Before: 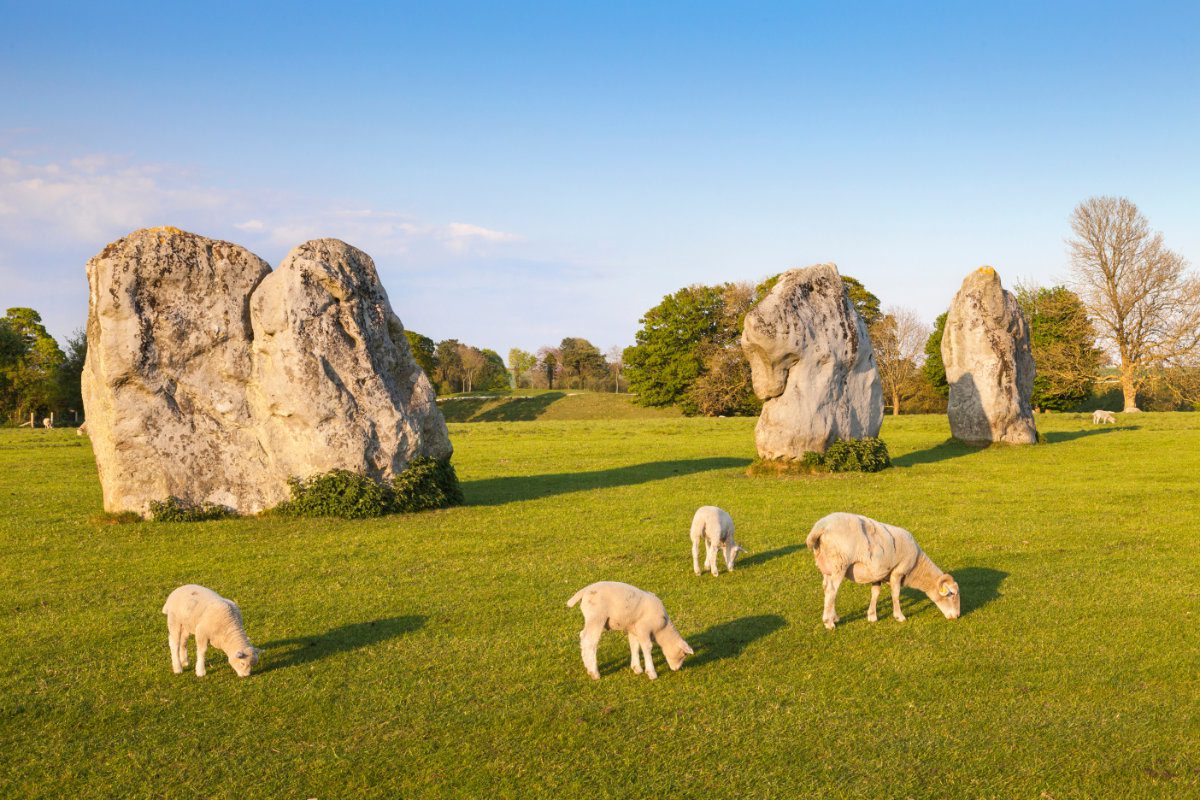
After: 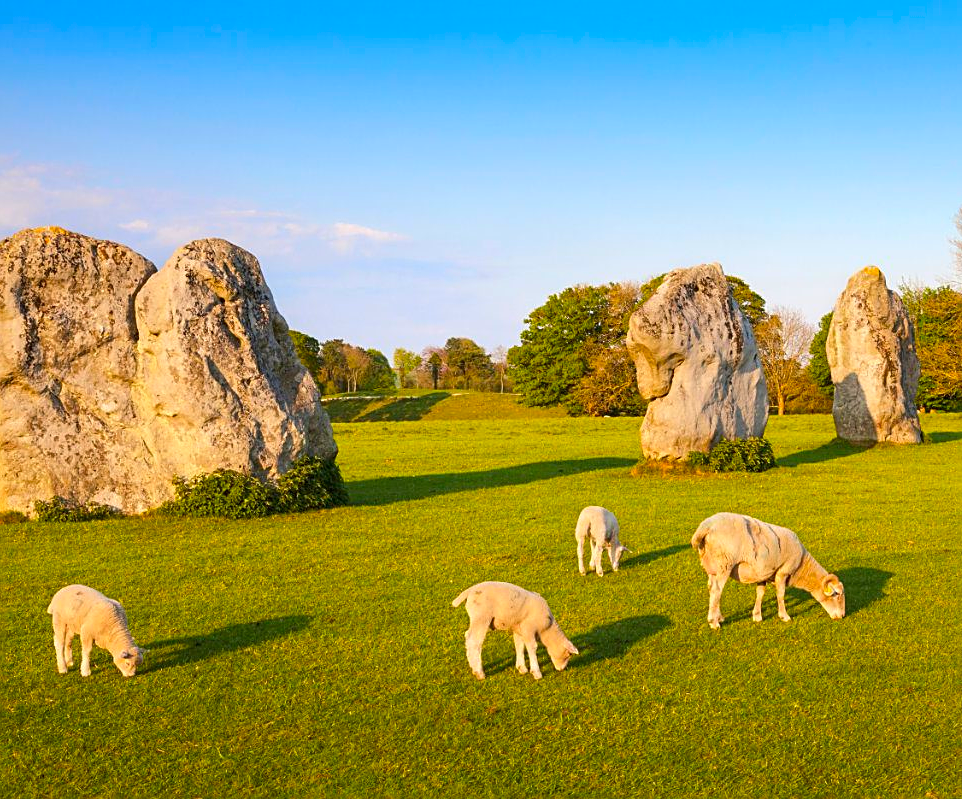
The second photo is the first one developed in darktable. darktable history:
sharpen: on, module defaults
crop and rotate: left 9.597%, right 10.195%
contrast brightness saturation: saturation 0.5
